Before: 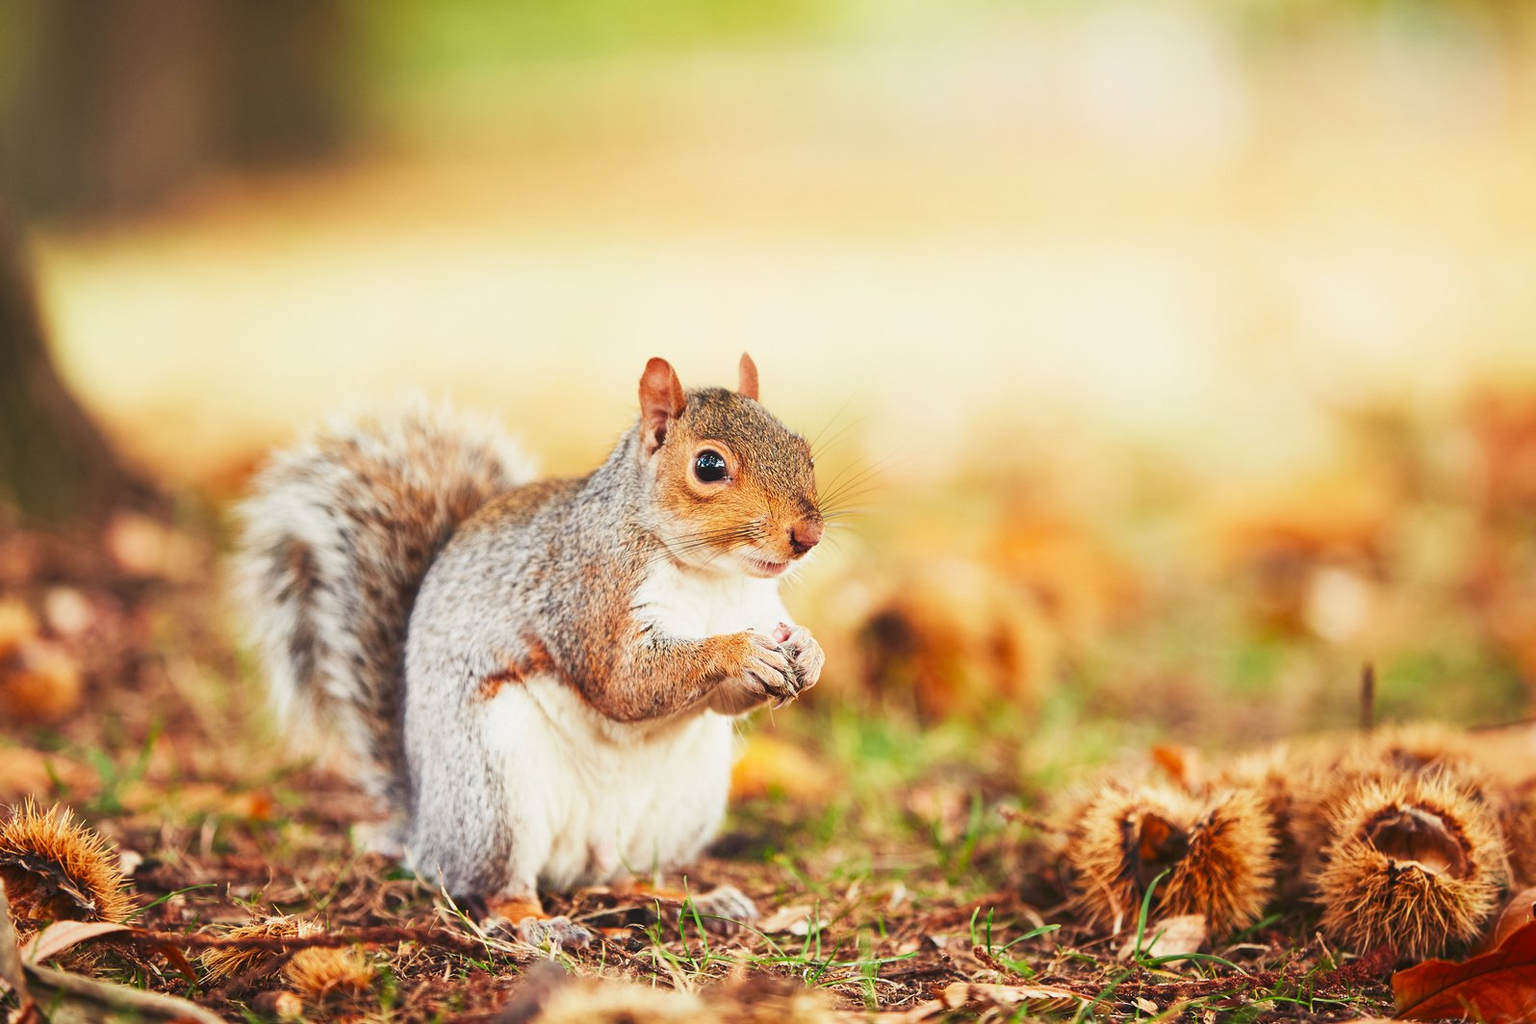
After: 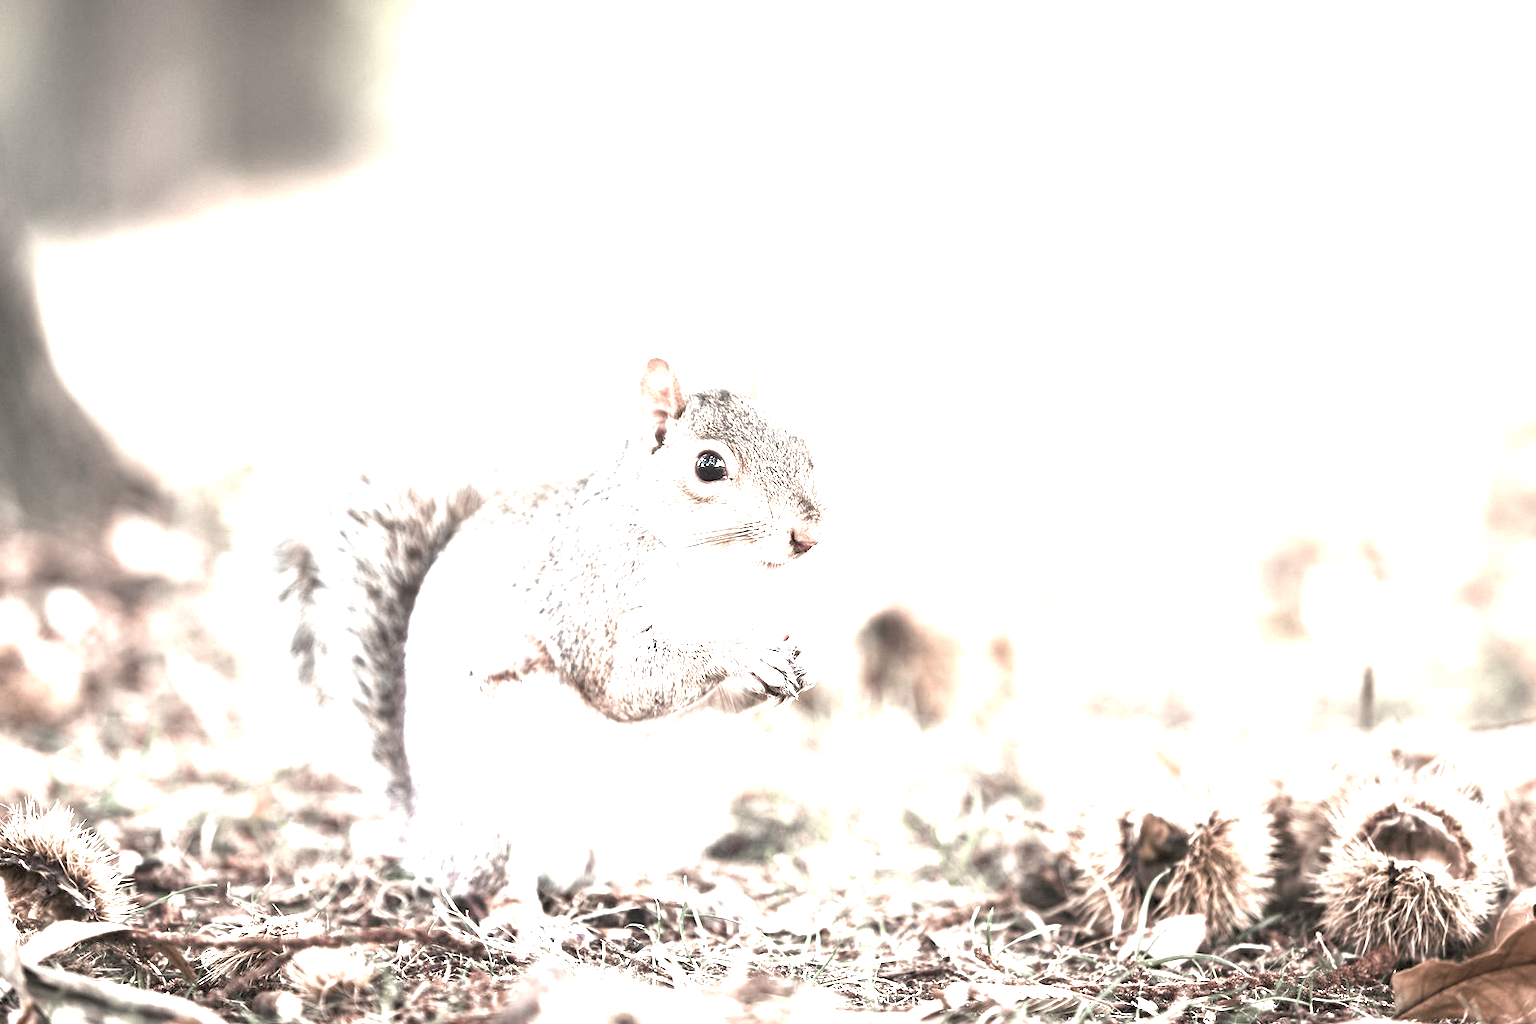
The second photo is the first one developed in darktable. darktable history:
exposure: black level correction 0.005, exposure 2.068 EV, compensate highlight preservation false
tone equalizer: -8 EV -0.56 EV
color zones: curves: ch1 [(0, 0.34) (0.143, 0.164) (0.286, 0.152) (0.429, 0.176) (0.571, 0.173) (0.714, 0.188) (0.857, 0.199) (1, 0.34)], mix 20.19%
